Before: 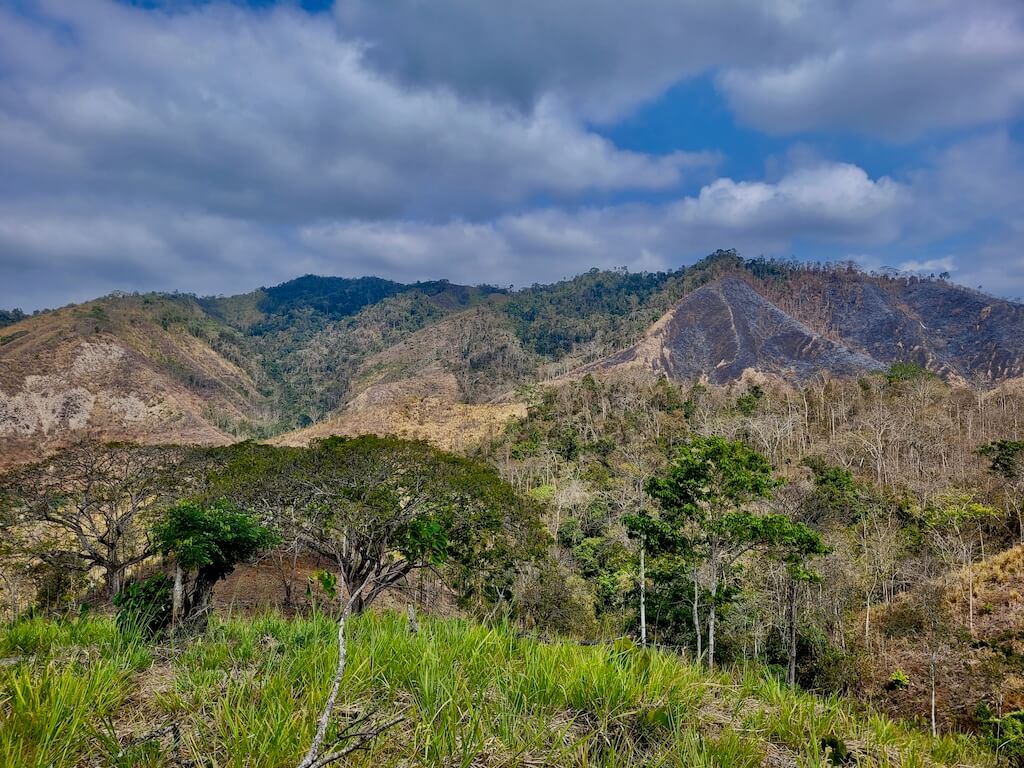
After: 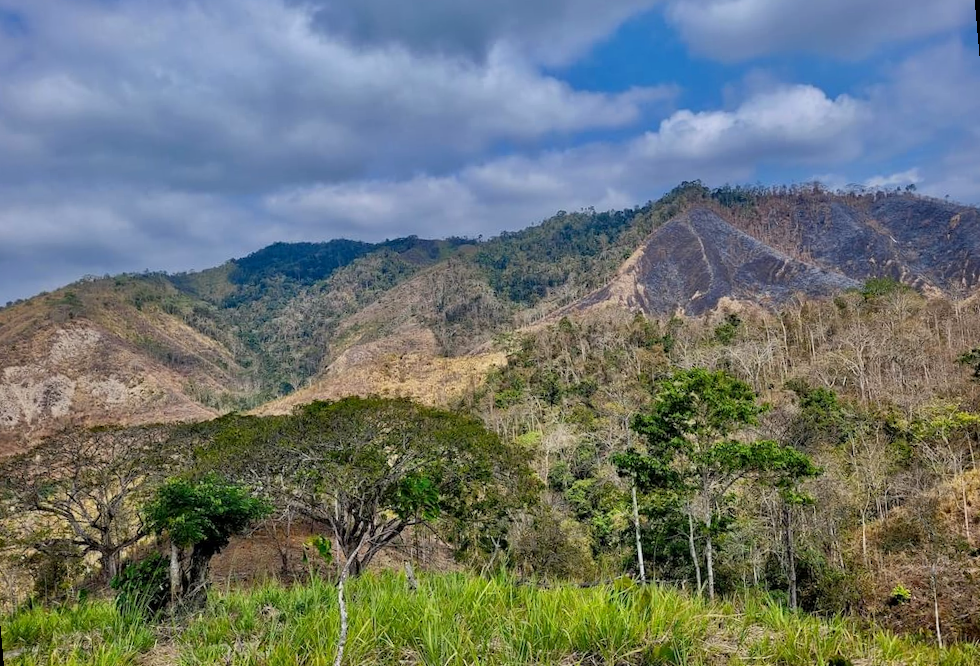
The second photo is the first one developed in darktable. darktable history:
exposure: exposure 0.2 EV, compensate highlight preservation false
rotate and perspective: rotation -5°, crop left 0.05, crop right 0.952, crop top 0.11, crop bottom 0.89
